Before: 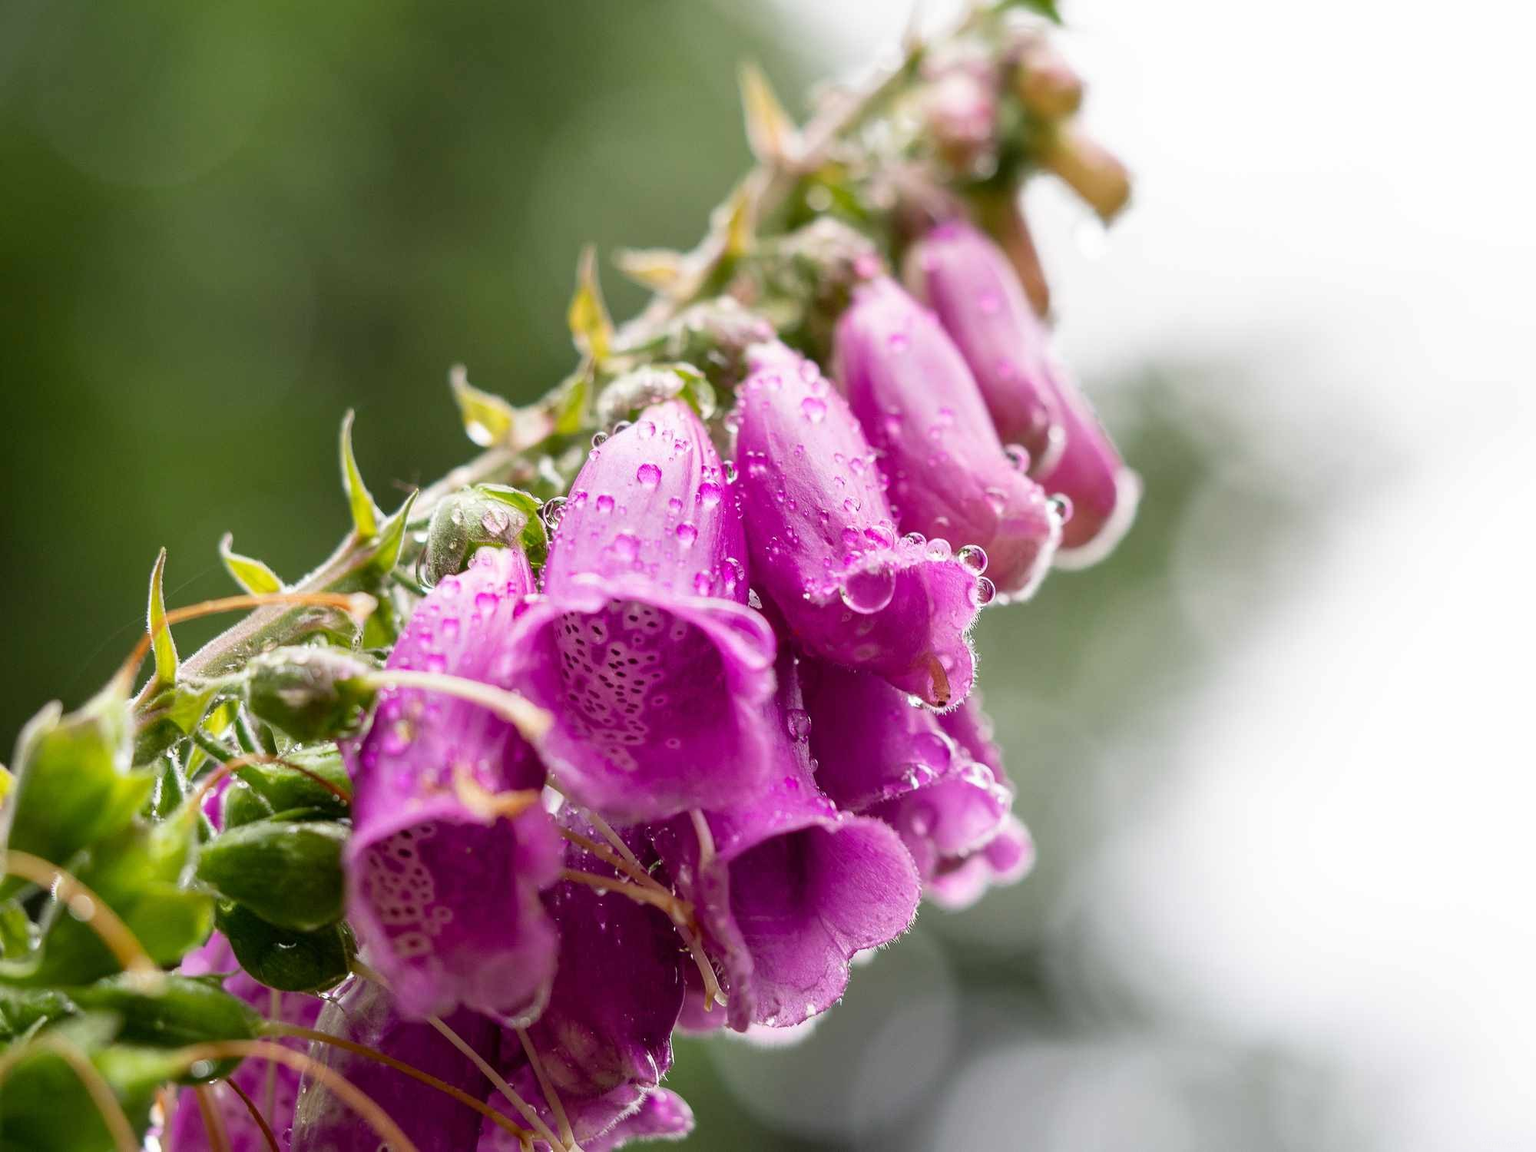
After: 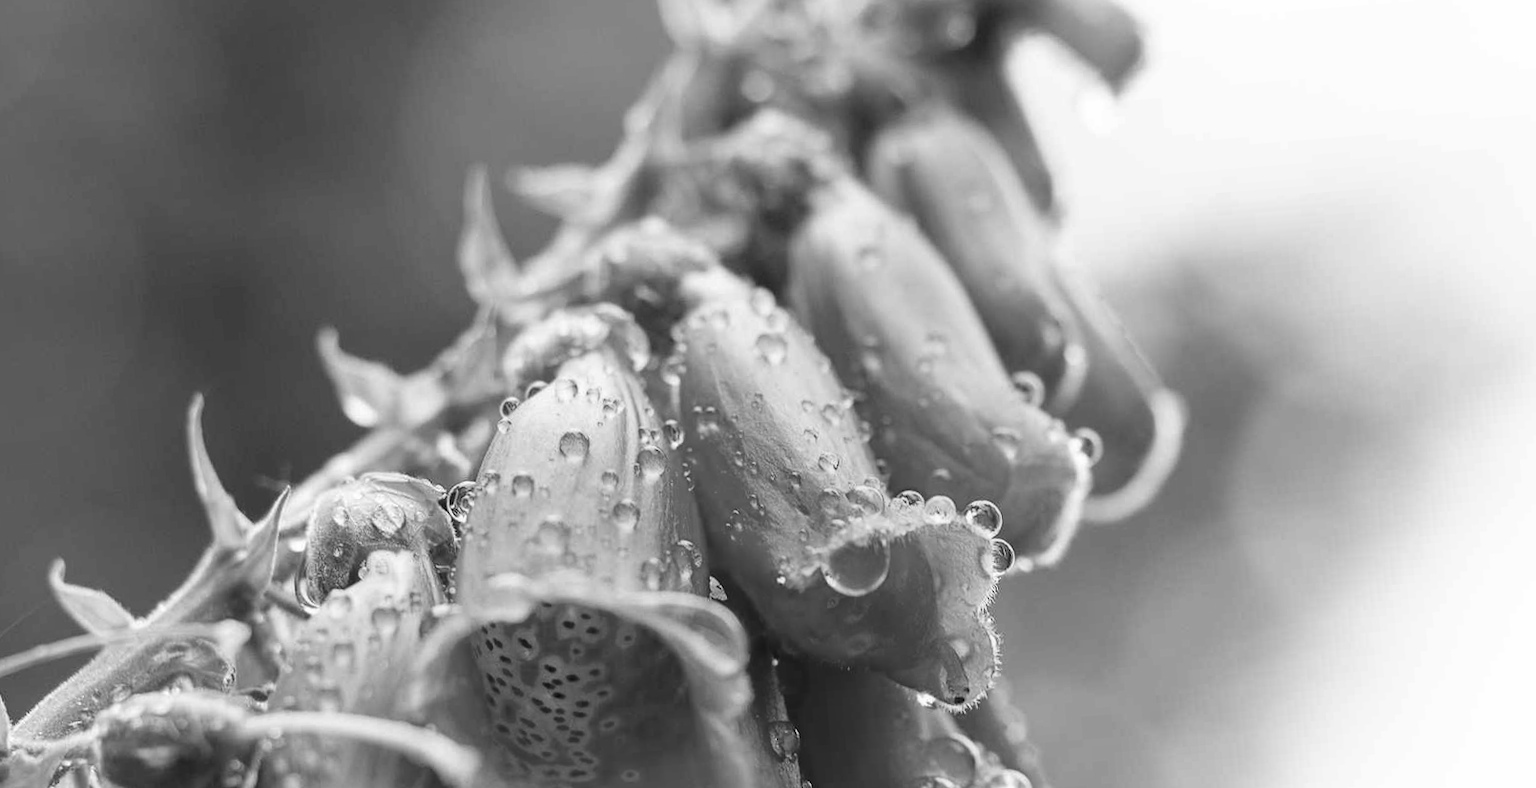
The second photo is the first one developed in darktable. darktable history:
monochrome: on, module defaults
rotate and perspective: rotation -4.57°, crop left 0.054, crop right 0.944, crop top 0.087, crop bottom 0.914
white balance: emerald 1
crop and rotate: left 9.345%, top 7.22%, right 4.982%, bottom 32.331%
